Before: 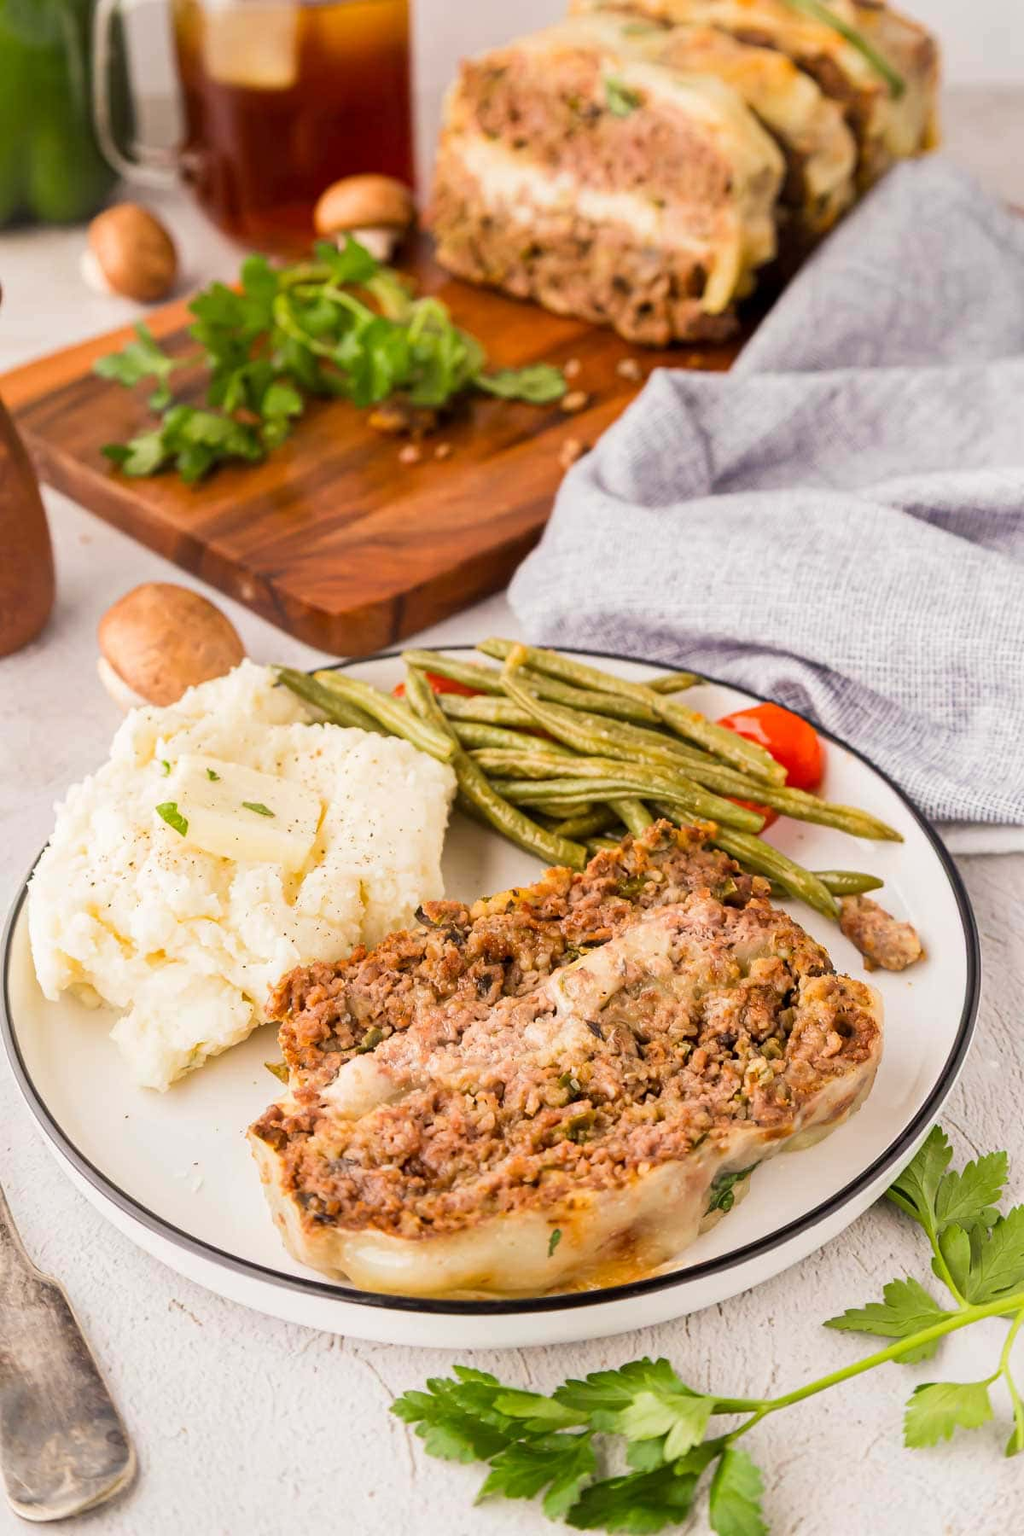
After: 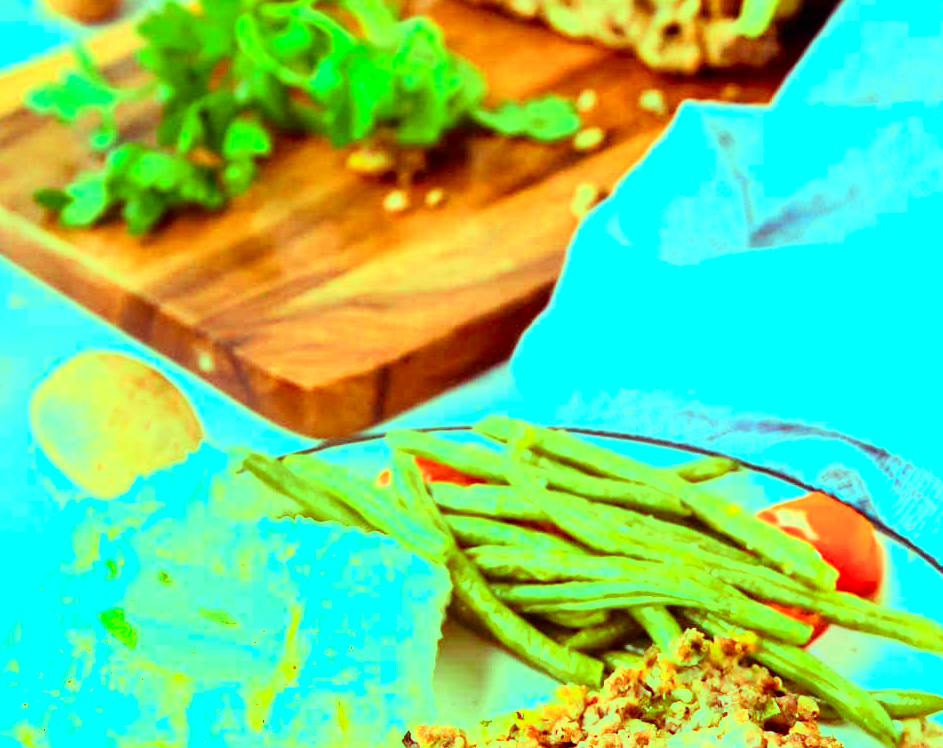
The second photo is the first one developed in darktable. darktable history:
crop: left 7.036%, top 18.398%, right 14.379%, bottom 40.043%
white balance: red 0.98, blue 1.034
color balance rgb: shadows lift › luminance 0.49%, shadows lift › chroma 6.83%, shadows lift › hue 300.29°, power › hue 208.98°, highlights gain › luminance 20.24%, highlights gain › chroma 13.17%, highlights gain › hue 173.85°, perceptual saturation grading › global saturation 18.05%
tone curve: curves: ch0 [(0, 0.003) (0.044, 0.032) (0.12, 0.089) (0.19, 0.164) (0.269, 0.269) (0.473, 0.533) (0.595, 0.695) (0.718, 0.823) (0.855, 0.931) (1, 0.982)]; ch1 [(0, 0) (0.243, 0.245) (0.427, 0.387) (0.493, 0.481) (0.501, 0.5) (0.521, 0.528) (0.554, 0.586) (0.607, 0.655) (0.671, 0.735) (0.796, 0.85) (1, 1)]; ch2 [(0, 0) (0.249, 0.216) (0.357, 0.317) (0.448, 0.432) (0.478, 0.492) (0.498, 0.499) (0.517, 0.519) (0.537, 0.57) (0.569, 0.623) (0.61, 0.663) (0.706, 0.75) (0.808, 0.809) (0.991, 0.968)], color space Lab, independent channels, preserve colors none
exposure: black level correction 0, exposure 0.7 EV, compensate exposure bias true, compensate highlight preservation false
tone equalizer: -7 EV 0.13 EV, smoothing diameter 25%, edges refinement/feathering 10, preserve details guided filter
